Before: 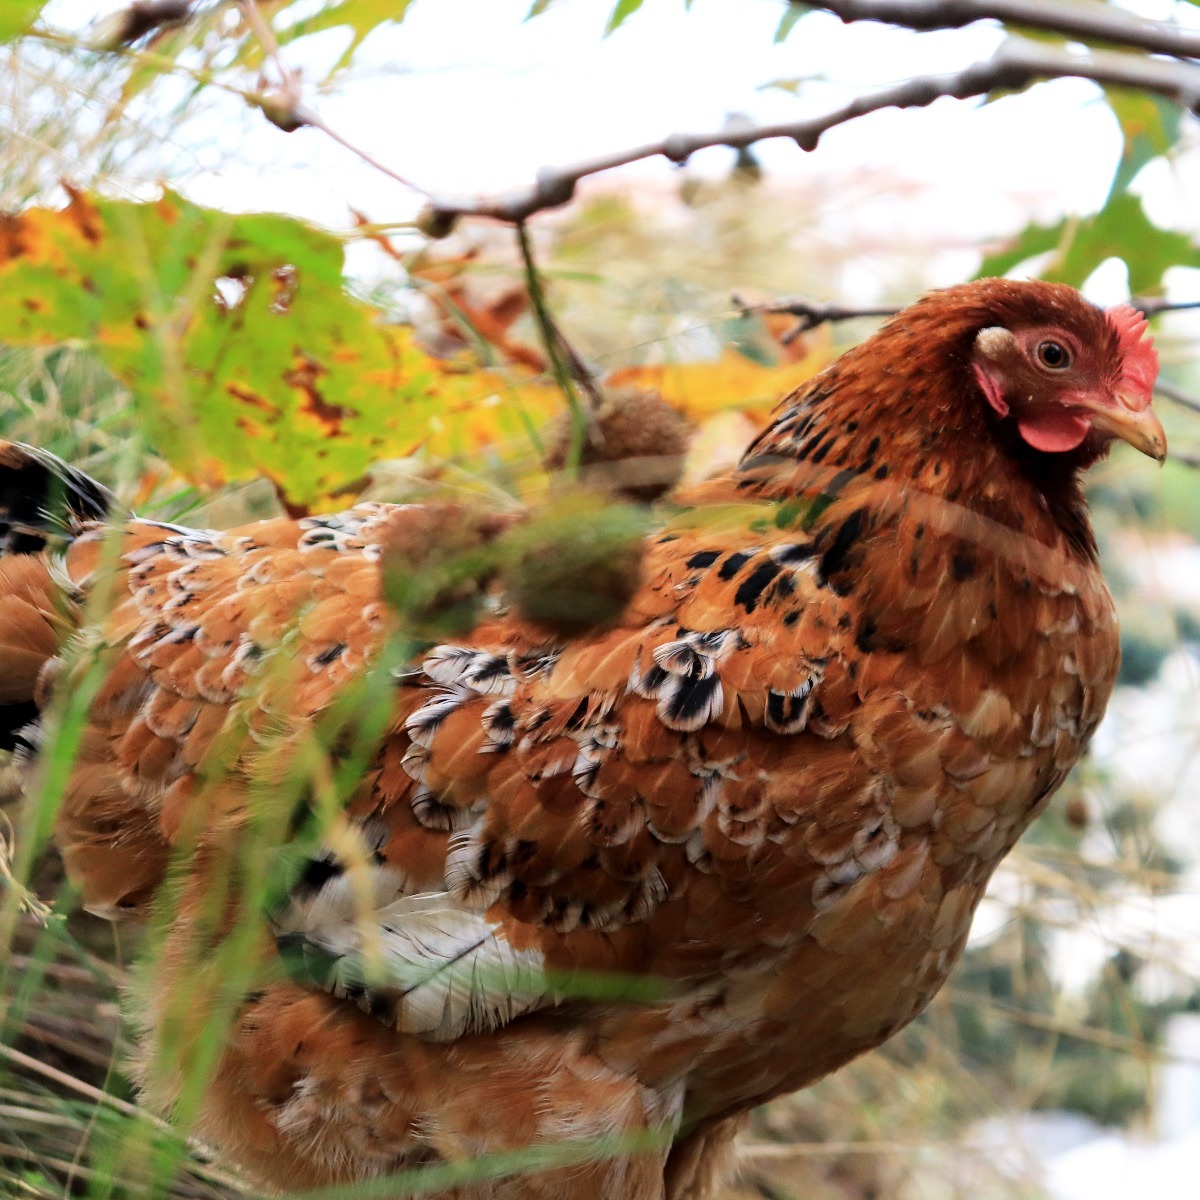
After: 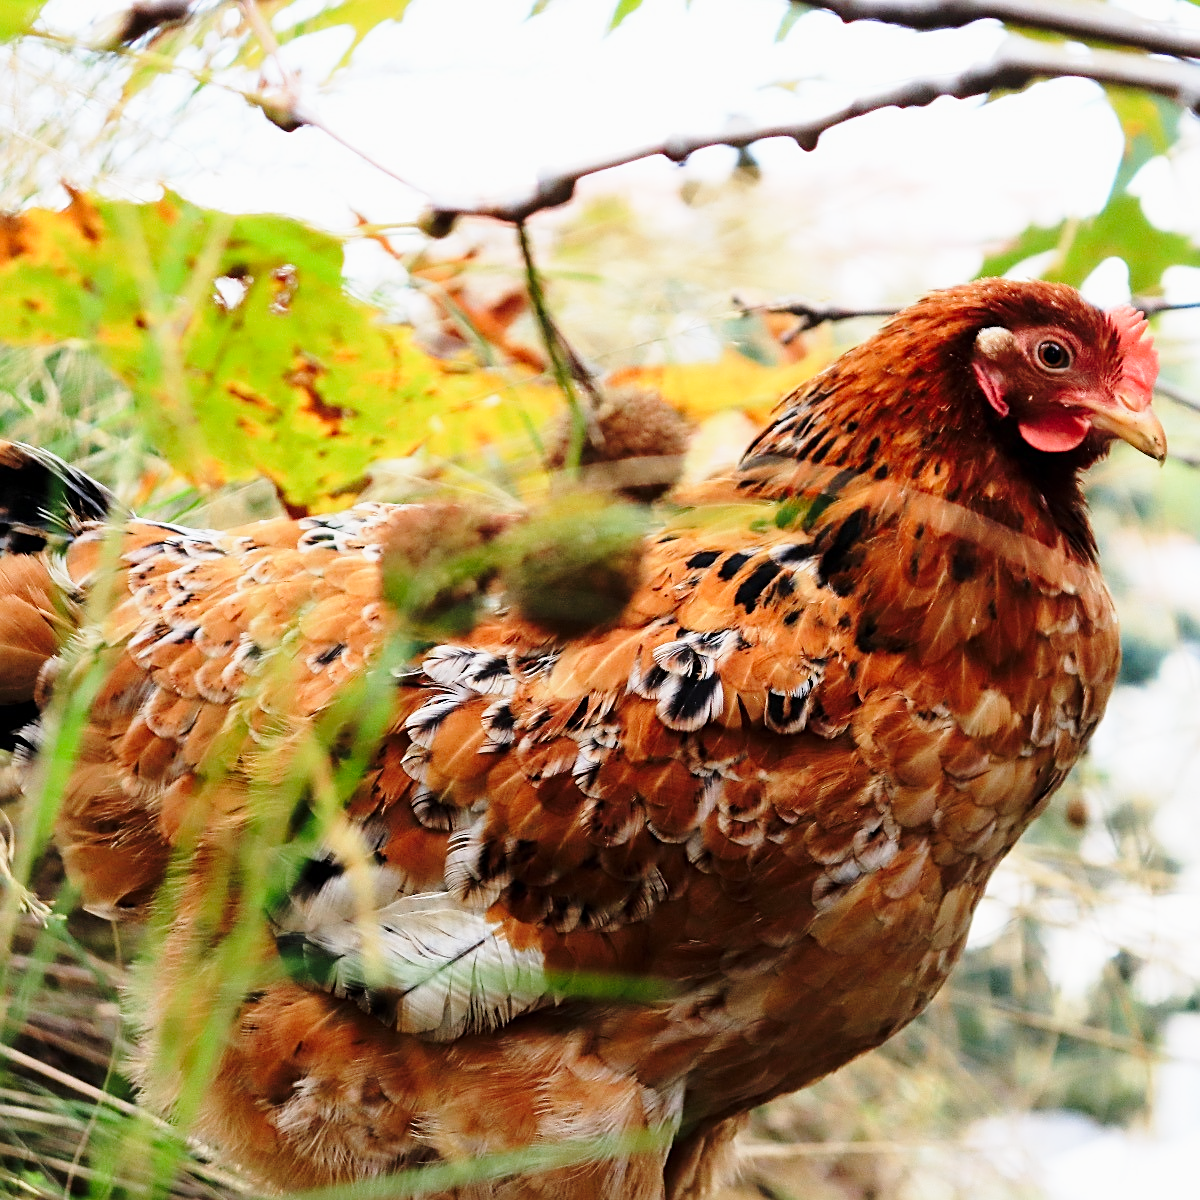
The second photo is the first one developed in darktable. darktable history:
sharpen: on, module defaults
exposure: exposure -0.21 EV, compensate highlight preservation false
base curve: curves: ch0 [(0, 0) (0.028, 0.03) (0.121, 0.232) (0.46, 0.748) (0.859, 0.968) (1, 1)], preserve colors none
